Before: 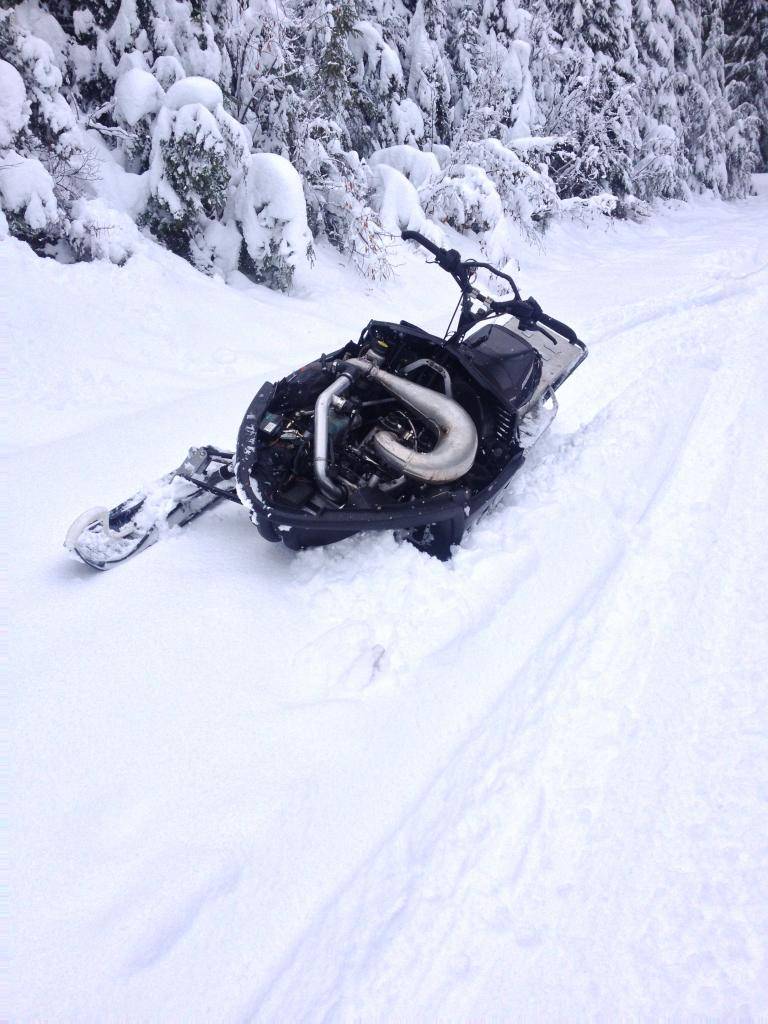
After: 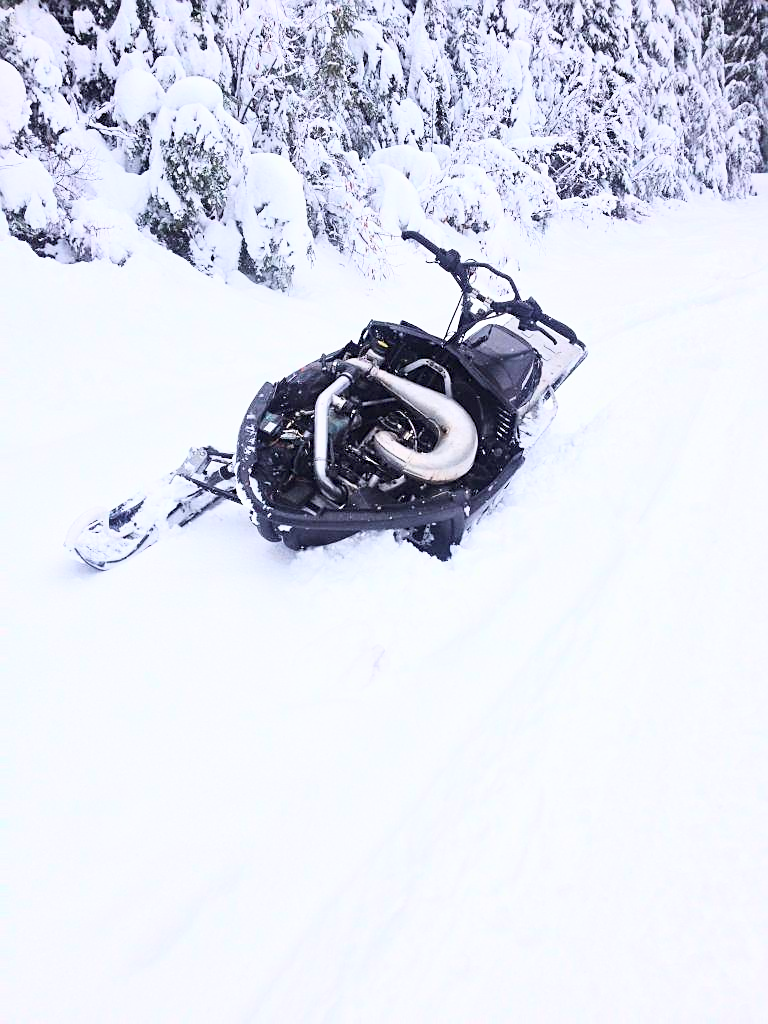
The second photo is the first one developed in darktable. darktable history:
color balance: contrast -15%
sharpen: on, module defaults
base curve: curves: ch0 [(0, 0) (0.018, 0.026) (0.143, 0.37) (0.33, 0.731) (0.458, 0.853) (0.735, 0.965) (0.905, 0.986) (1, 1)]
